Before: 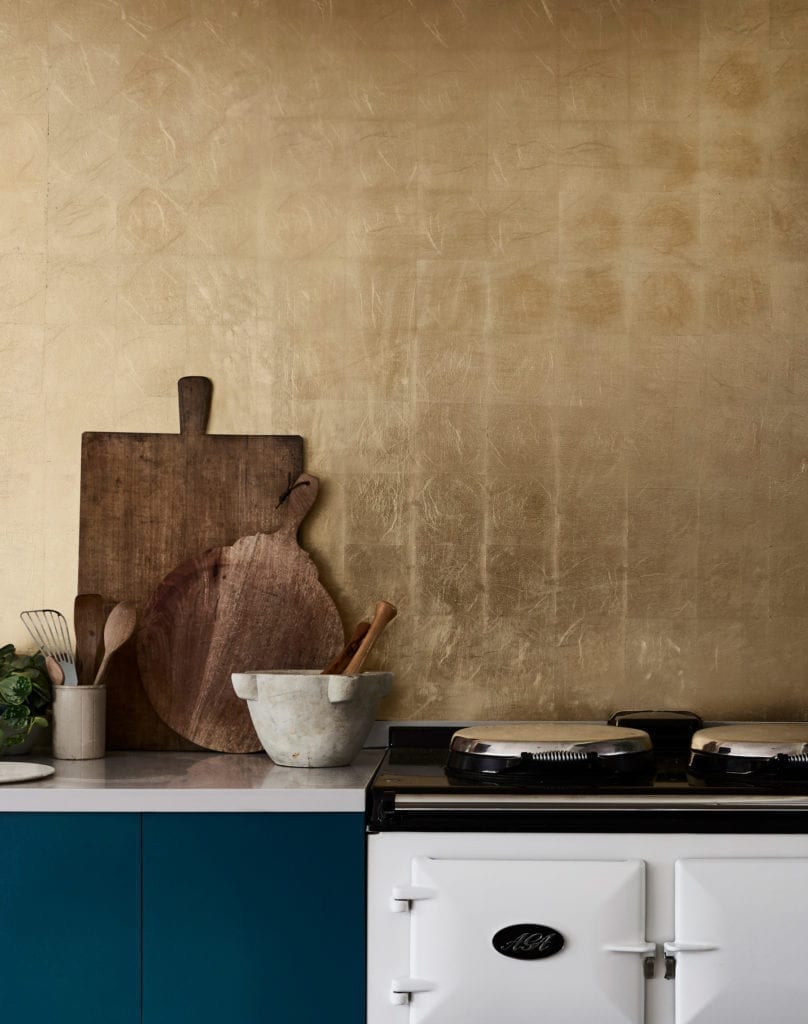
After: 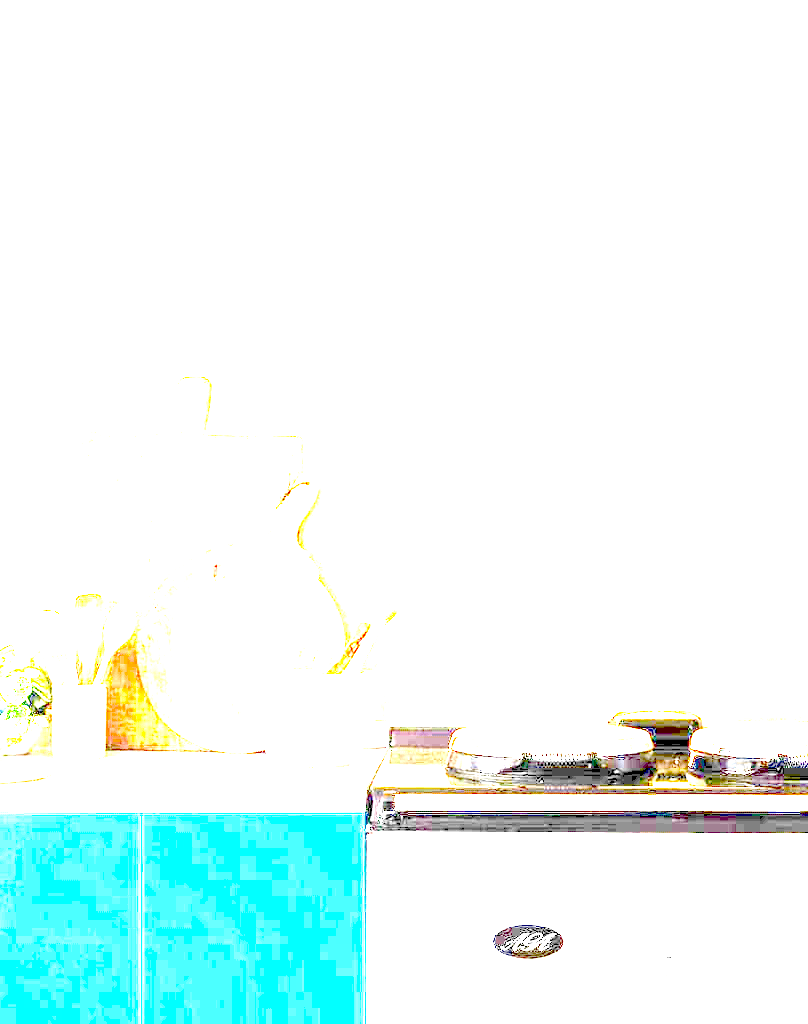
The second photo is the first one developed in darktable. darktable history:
exposure: exposure 7.905 EV, compensate highlight preservation false
